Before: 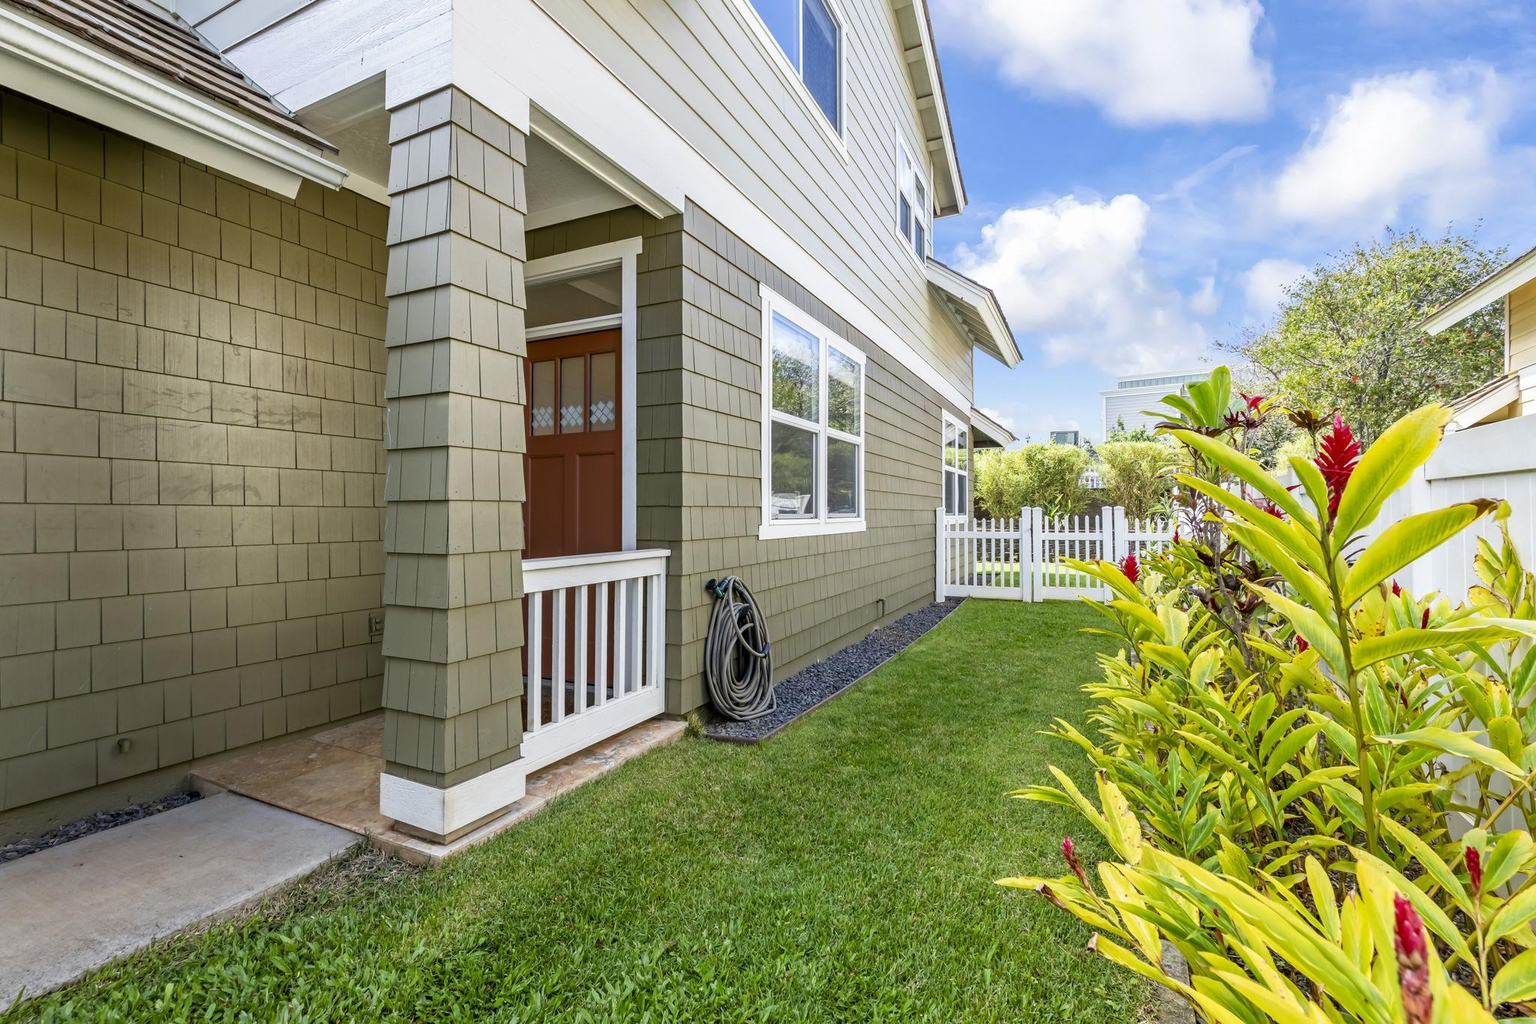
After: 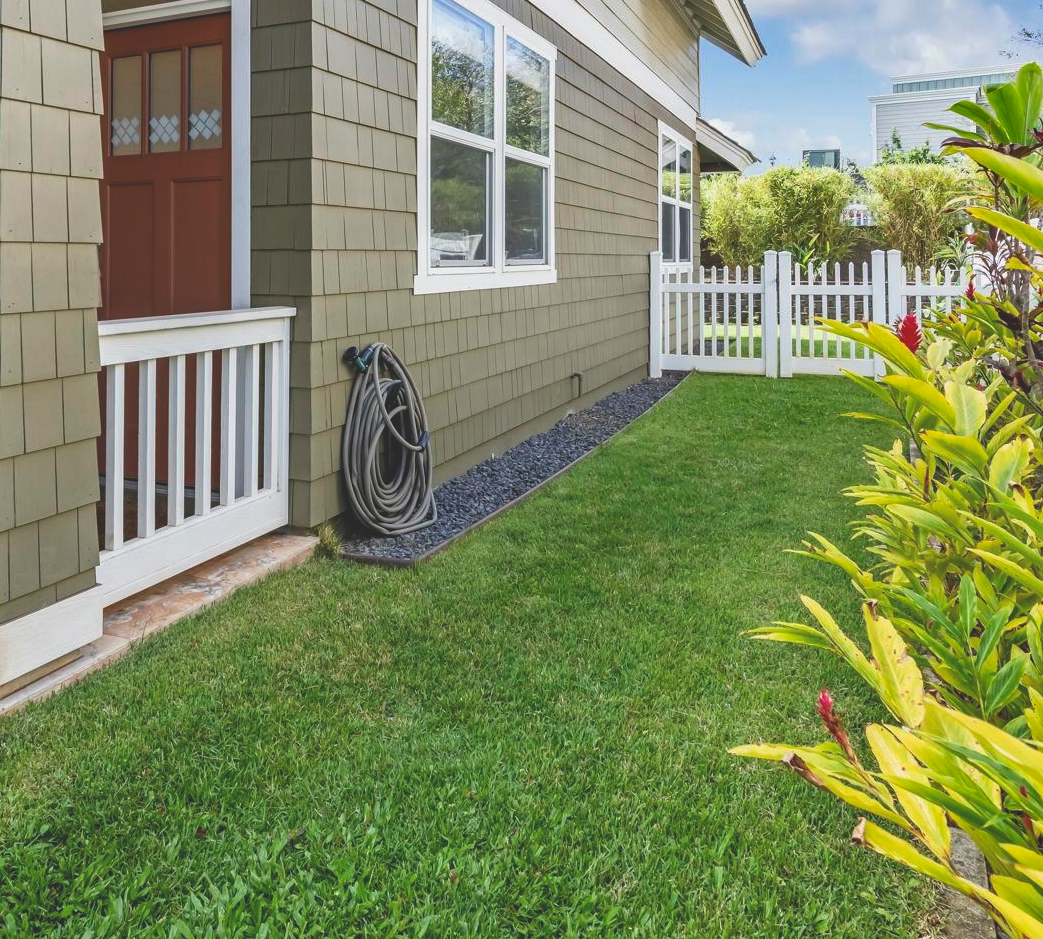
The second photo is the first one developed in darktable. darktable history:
exposure: black level correction -0.025, exposure -0.117 EV, compensate highlight preservation false
shadows and highlights: shadows 25, highlights -48, soften with gaussian
crop and rotate: left 29.237%, top 31.152%, right 19.807%
